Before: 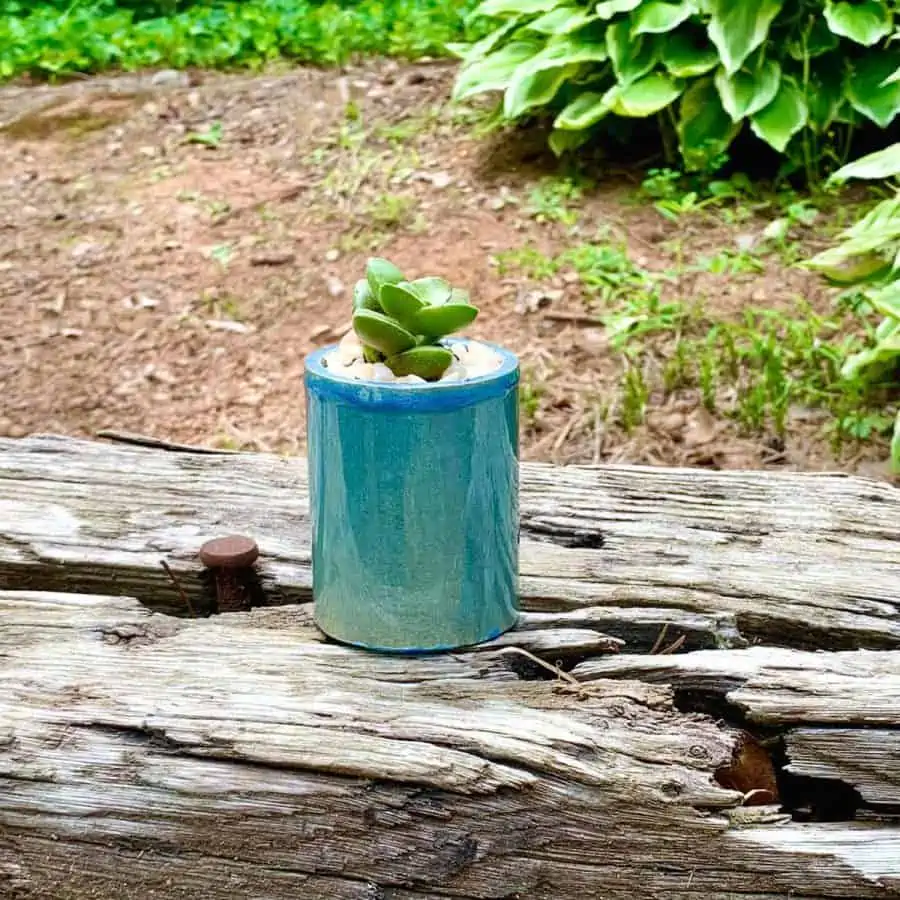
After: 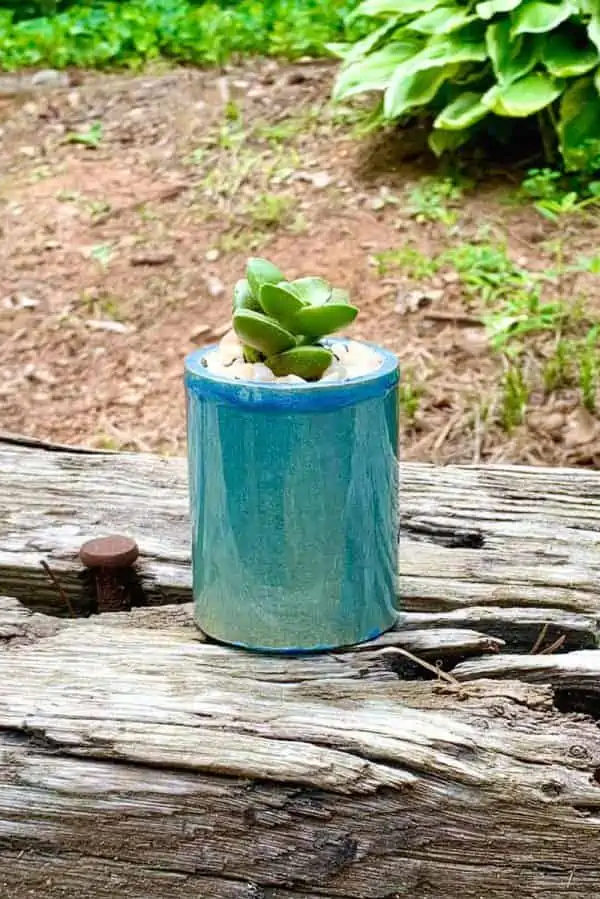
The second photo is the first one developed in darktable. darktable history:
crop and rotate: left 13.338%, right 19.972%
